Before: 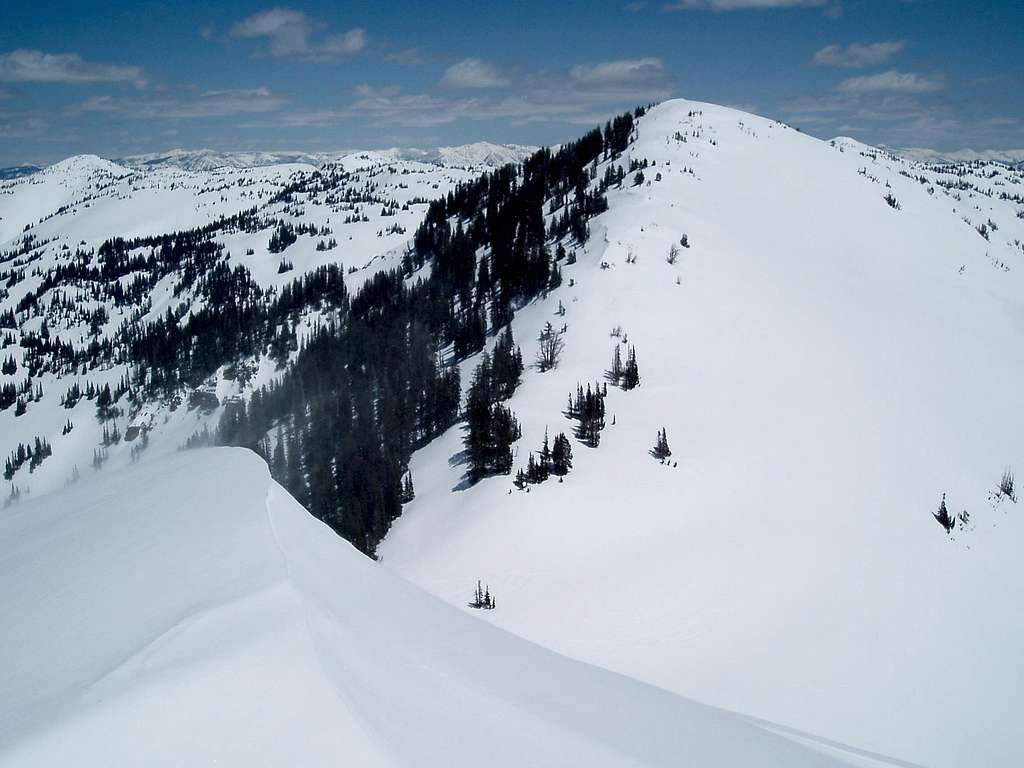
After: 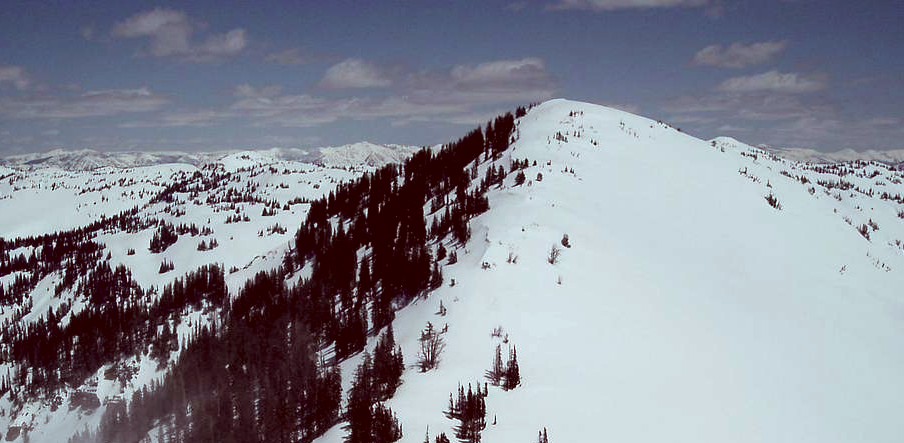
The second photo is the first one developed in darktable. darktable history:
crop and rotate: left 11.628%, bottom 42.254%
color correction: highlights a* -7.07, highlights b* -0.165, shadows a* 20.22, shadows b* 12.19
